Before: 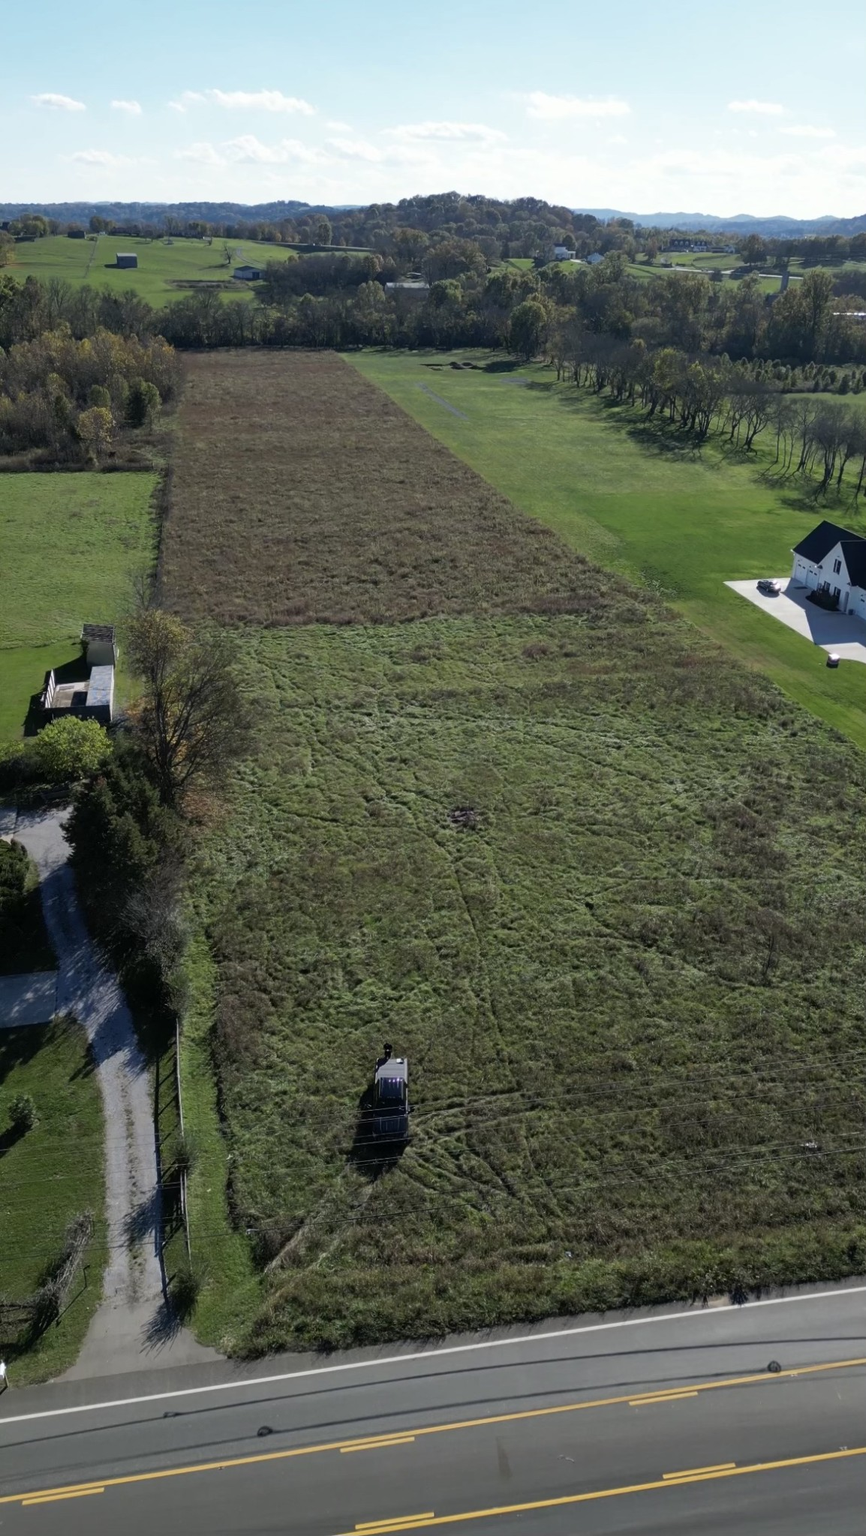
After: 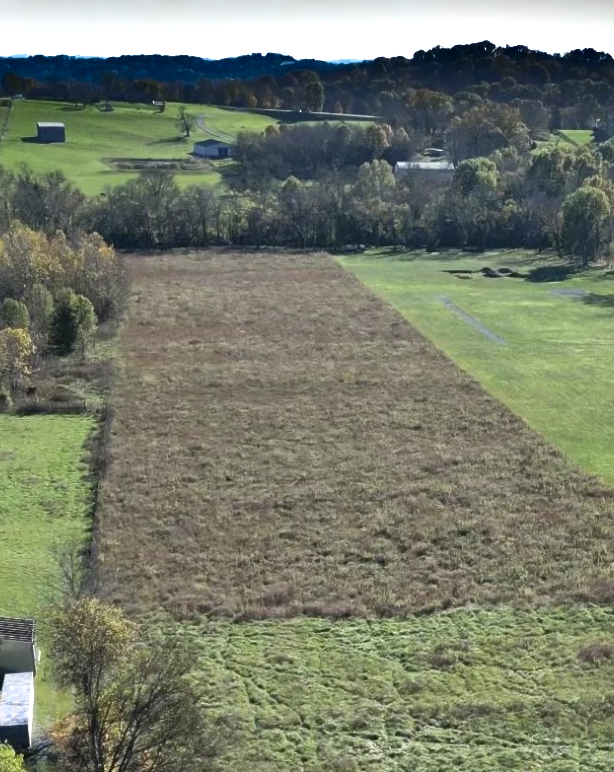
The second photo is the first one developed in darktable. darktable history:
crop: left 10.289%, top 10.539%, right 36.425%, bottom 51.726%
shadows and highlights: shadows 24.2, highlights -79.67, soften with gaussian
local contrast: mode bilateral grid, contrast 20, coarseness 51, detail 119%, midtone range 0.2
exposure: black level correction 0, exposure 1.107 EV, compensate highlight preservation false
